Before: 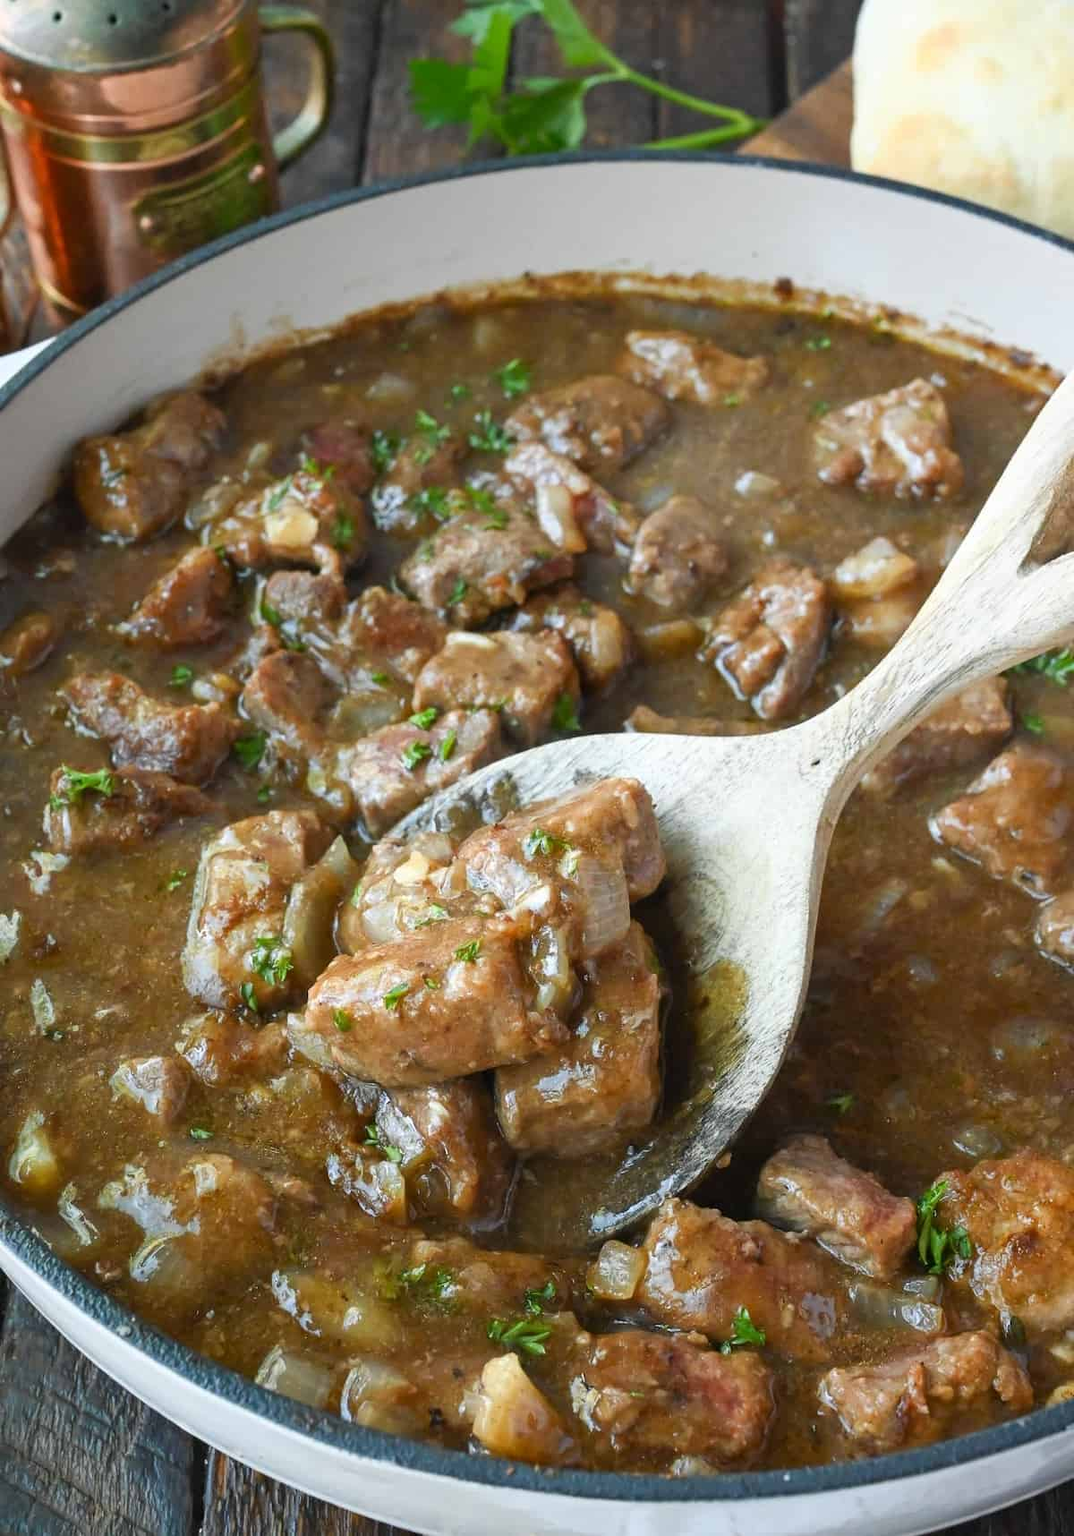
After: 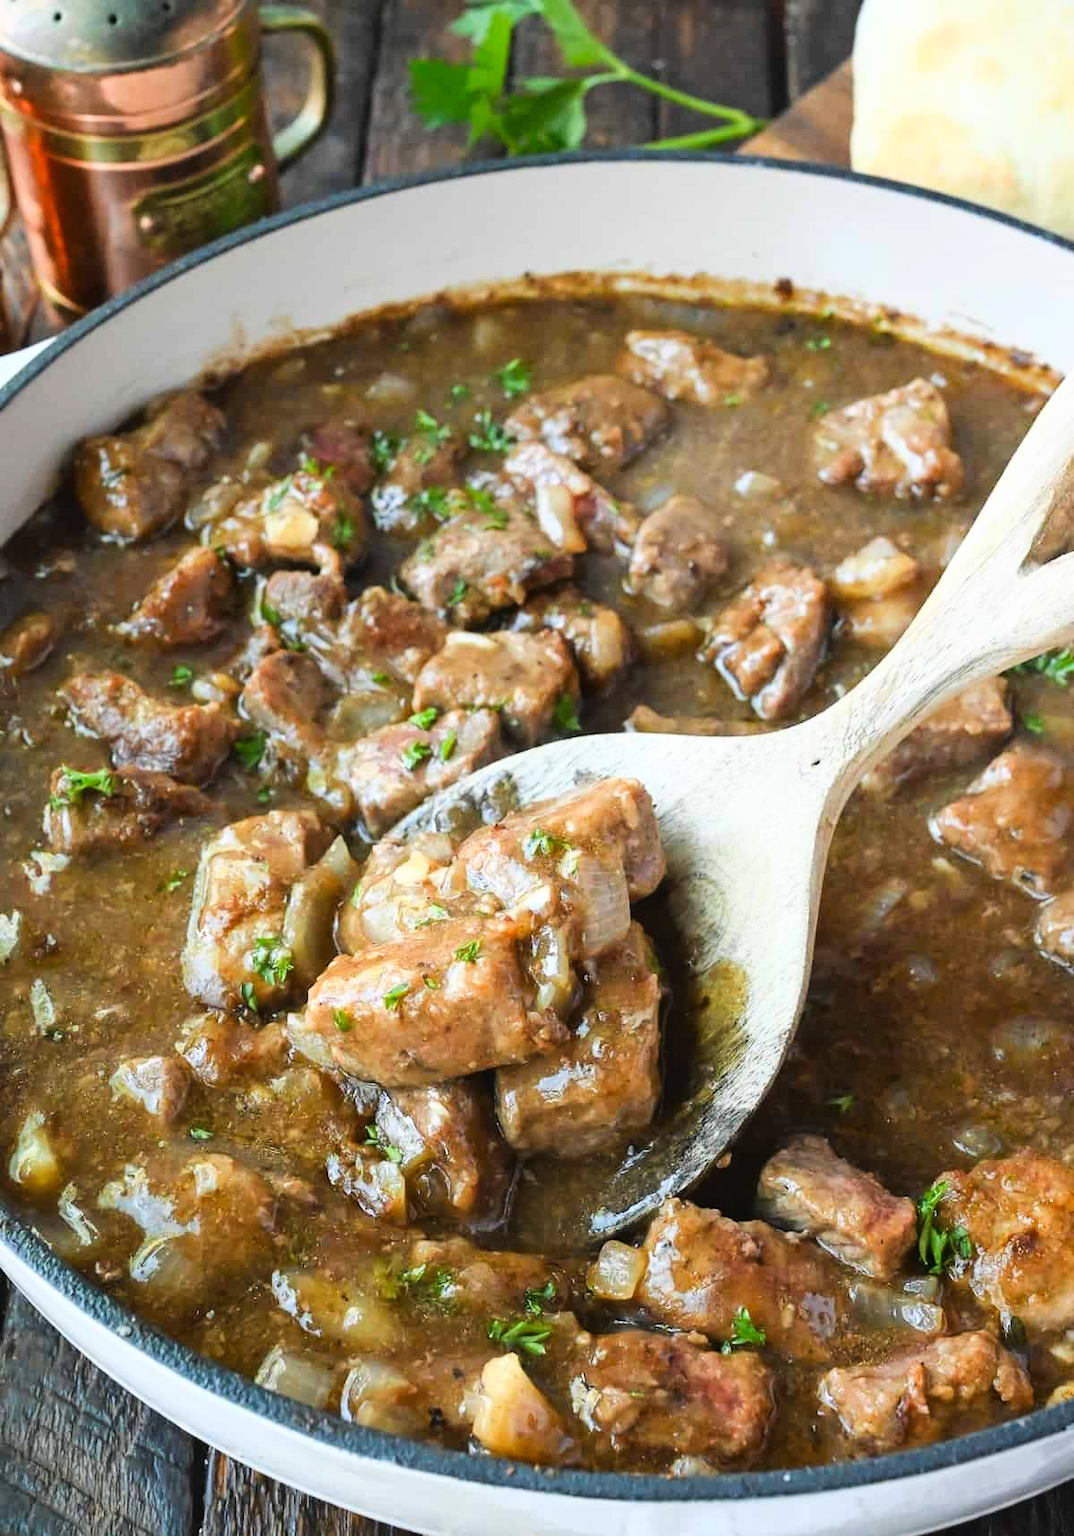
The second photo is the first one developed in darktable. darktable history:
tone curve: curves: ch0 [(0, 0.023) (0.087, 0.065) (0.184, 0.168) (0.45, 0.54) (0.57, 0.683) (0.722, 0.825) (0.877, 0.948) (1, 1)]; ch1 [(0, 0) (0.388, 0.369) (0.45, 0.43) (0.505, 0.509) (0.534, 0.528) (0.657, 0.655) (1, 1)]; ch2 [(0, 0) (0.314, 0.223) (0.427, 0.405) (0.5, 0.5) (0.55, 0.566) (0.625, 0.657) (1, 1)], color space Lab, linked channels, preserve colors none
